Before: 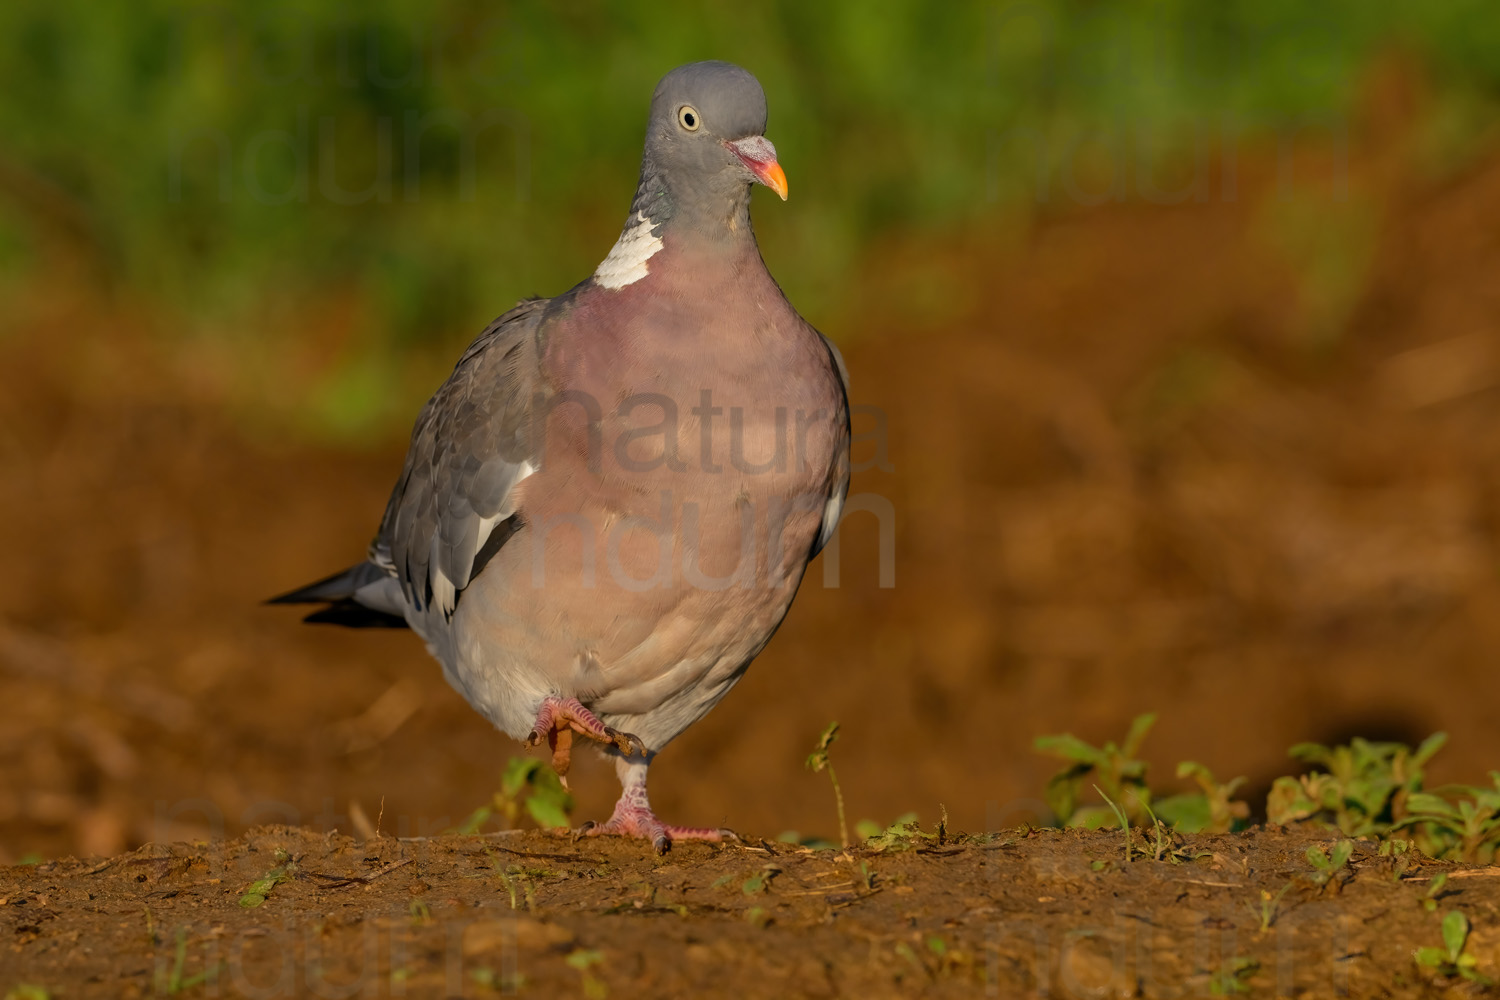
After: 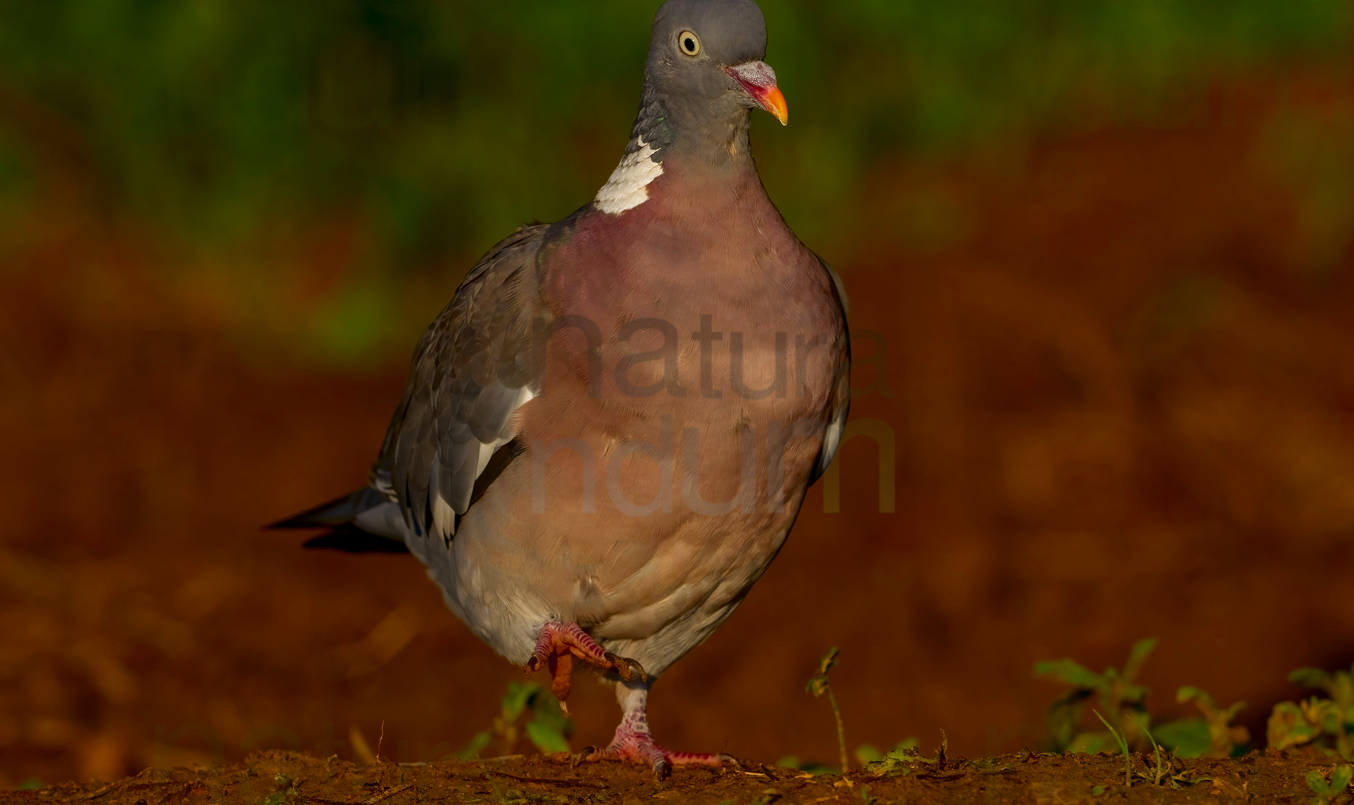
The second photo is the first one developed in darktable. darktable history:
contrast brightness saturation: brightness -0.248, saturation 0.201
crop: top 7.526%, right 9.704%, bottom 11.94%
